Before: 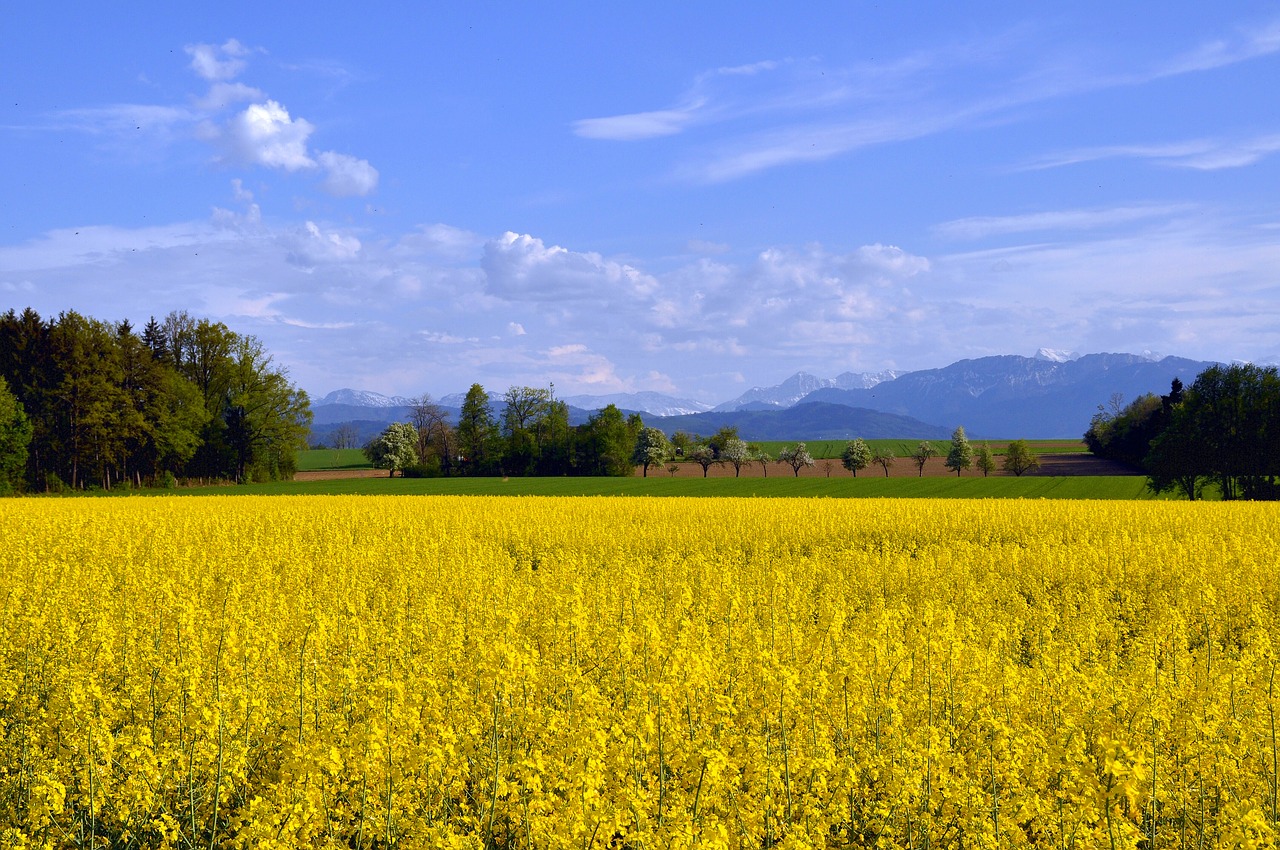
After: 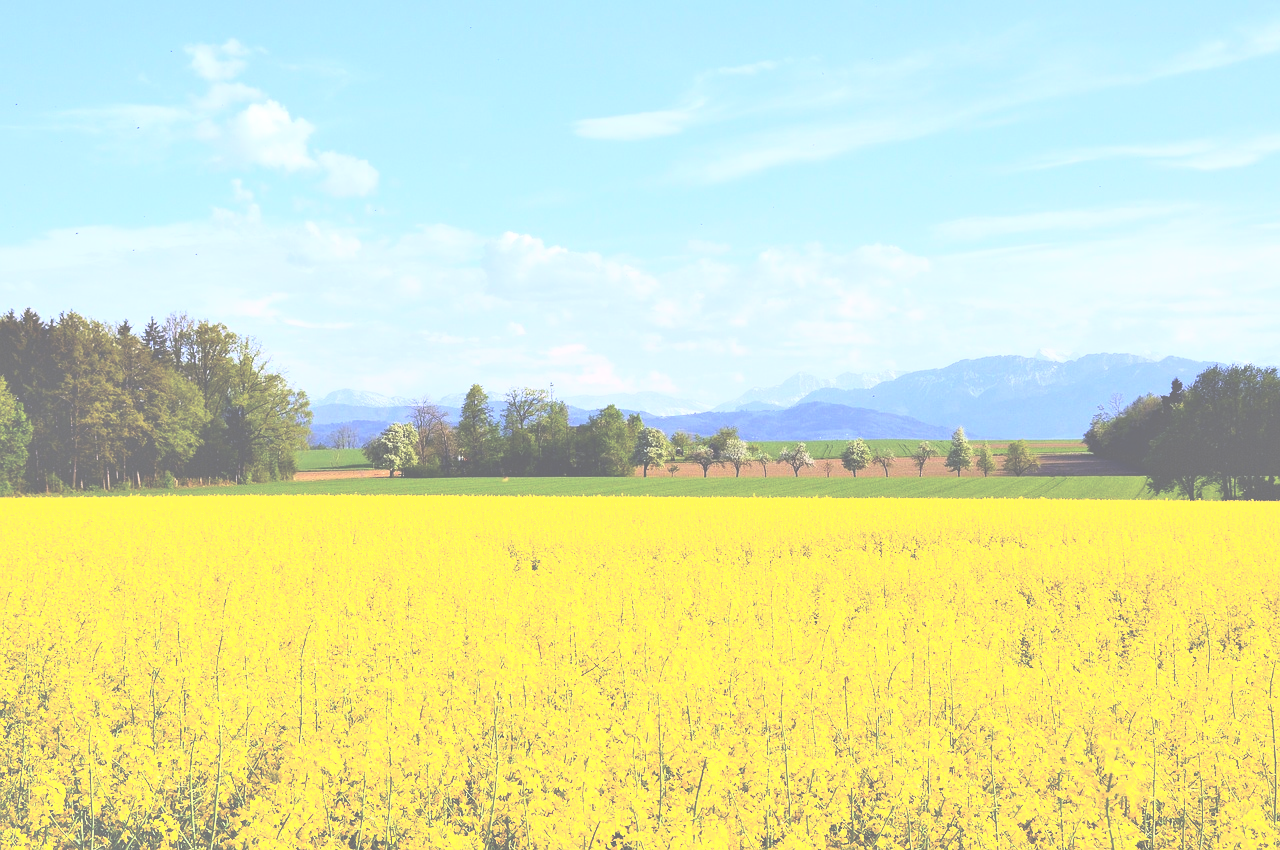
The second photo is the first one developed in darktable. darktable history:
shadows and highlights: shadows 37.43, highlights -27.81, soften with gaussian
exposure: black level correction -0.073, exposure 0.503 EV, compensate highlight preservation false
base curve: curves: ch0 [(0, 0) (0.012, 0.01) (0.073, 0.168) (0.31, 0.711) (0.645, 0.957) (1, 1)]
